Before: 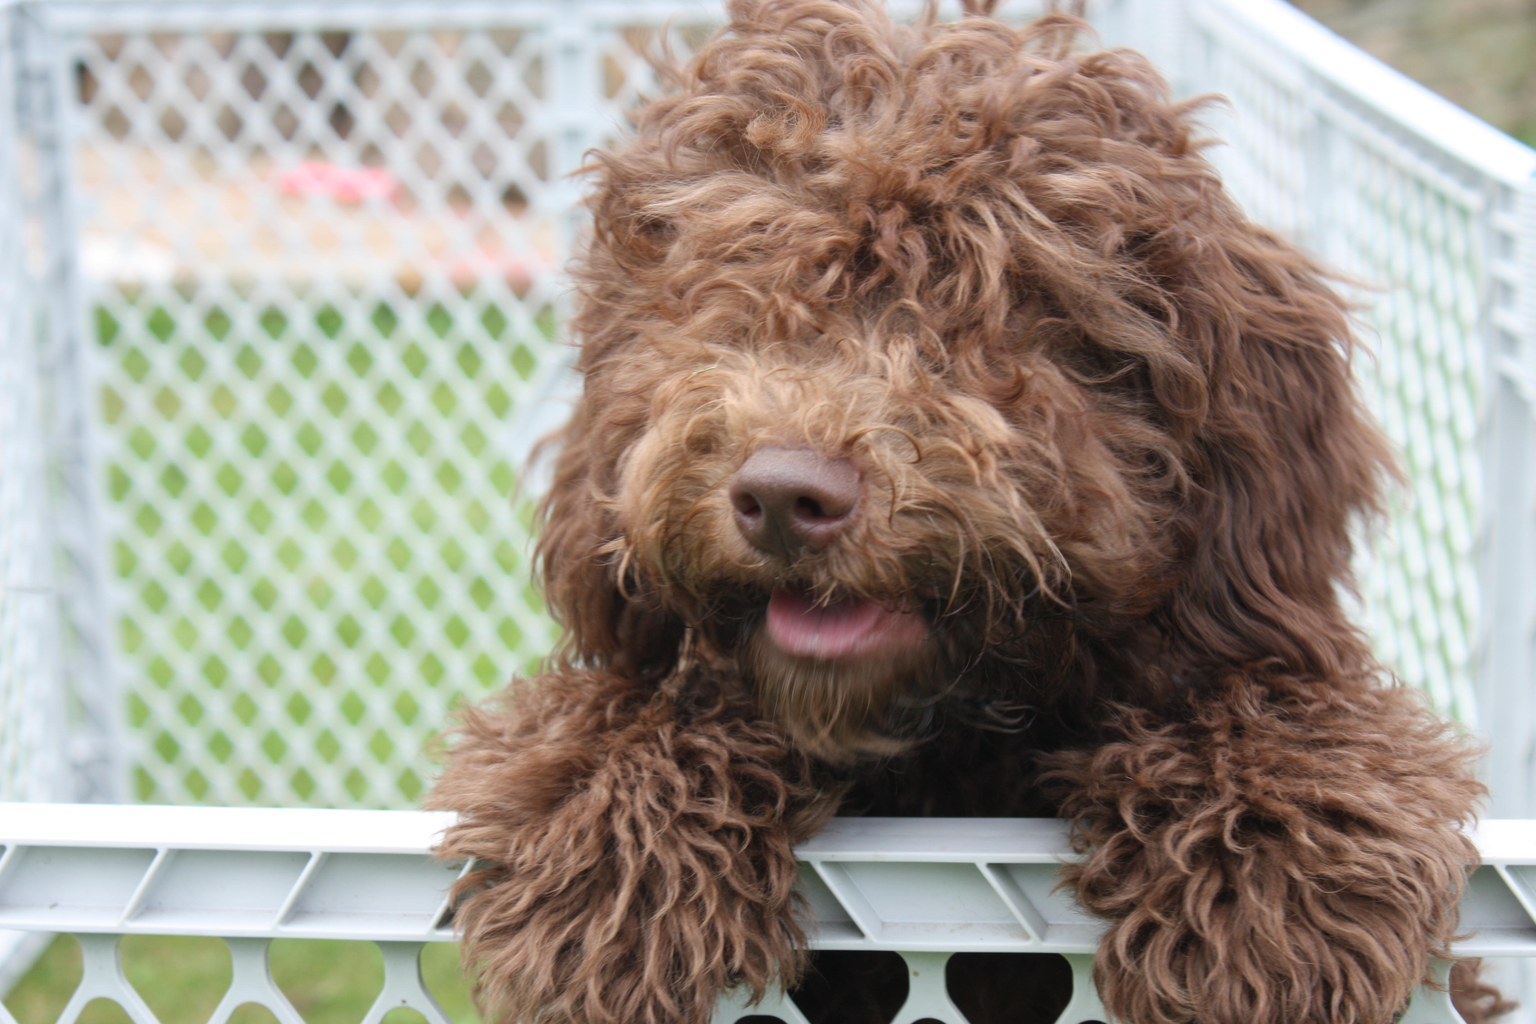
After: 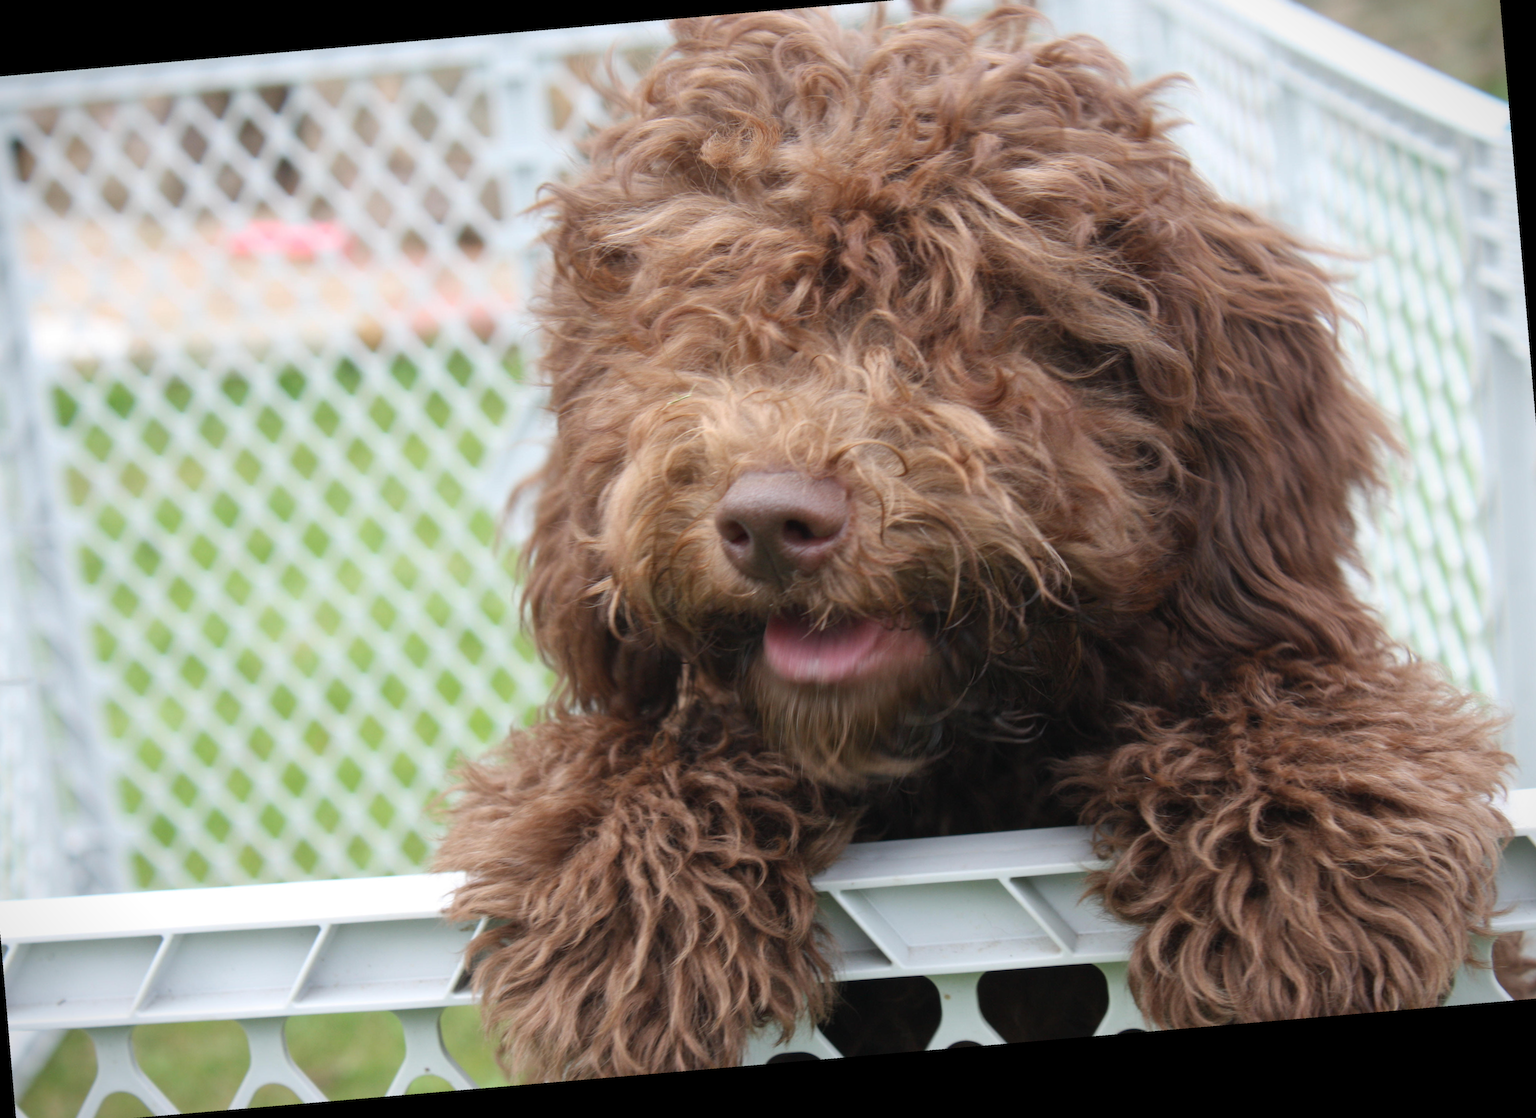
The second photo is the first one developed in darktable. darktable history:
crop and rotate: angle -1.96°, left 3.097%, top 4.154%, right 1.586%, bottom 0.529%
rotate and perspective: rotation -6.83°, automatic cropping off
vignetting: fall-off start 97.23%, saturation -0.024, center (-0.033, -0.042), width/height ratio 1.179, unbound false
